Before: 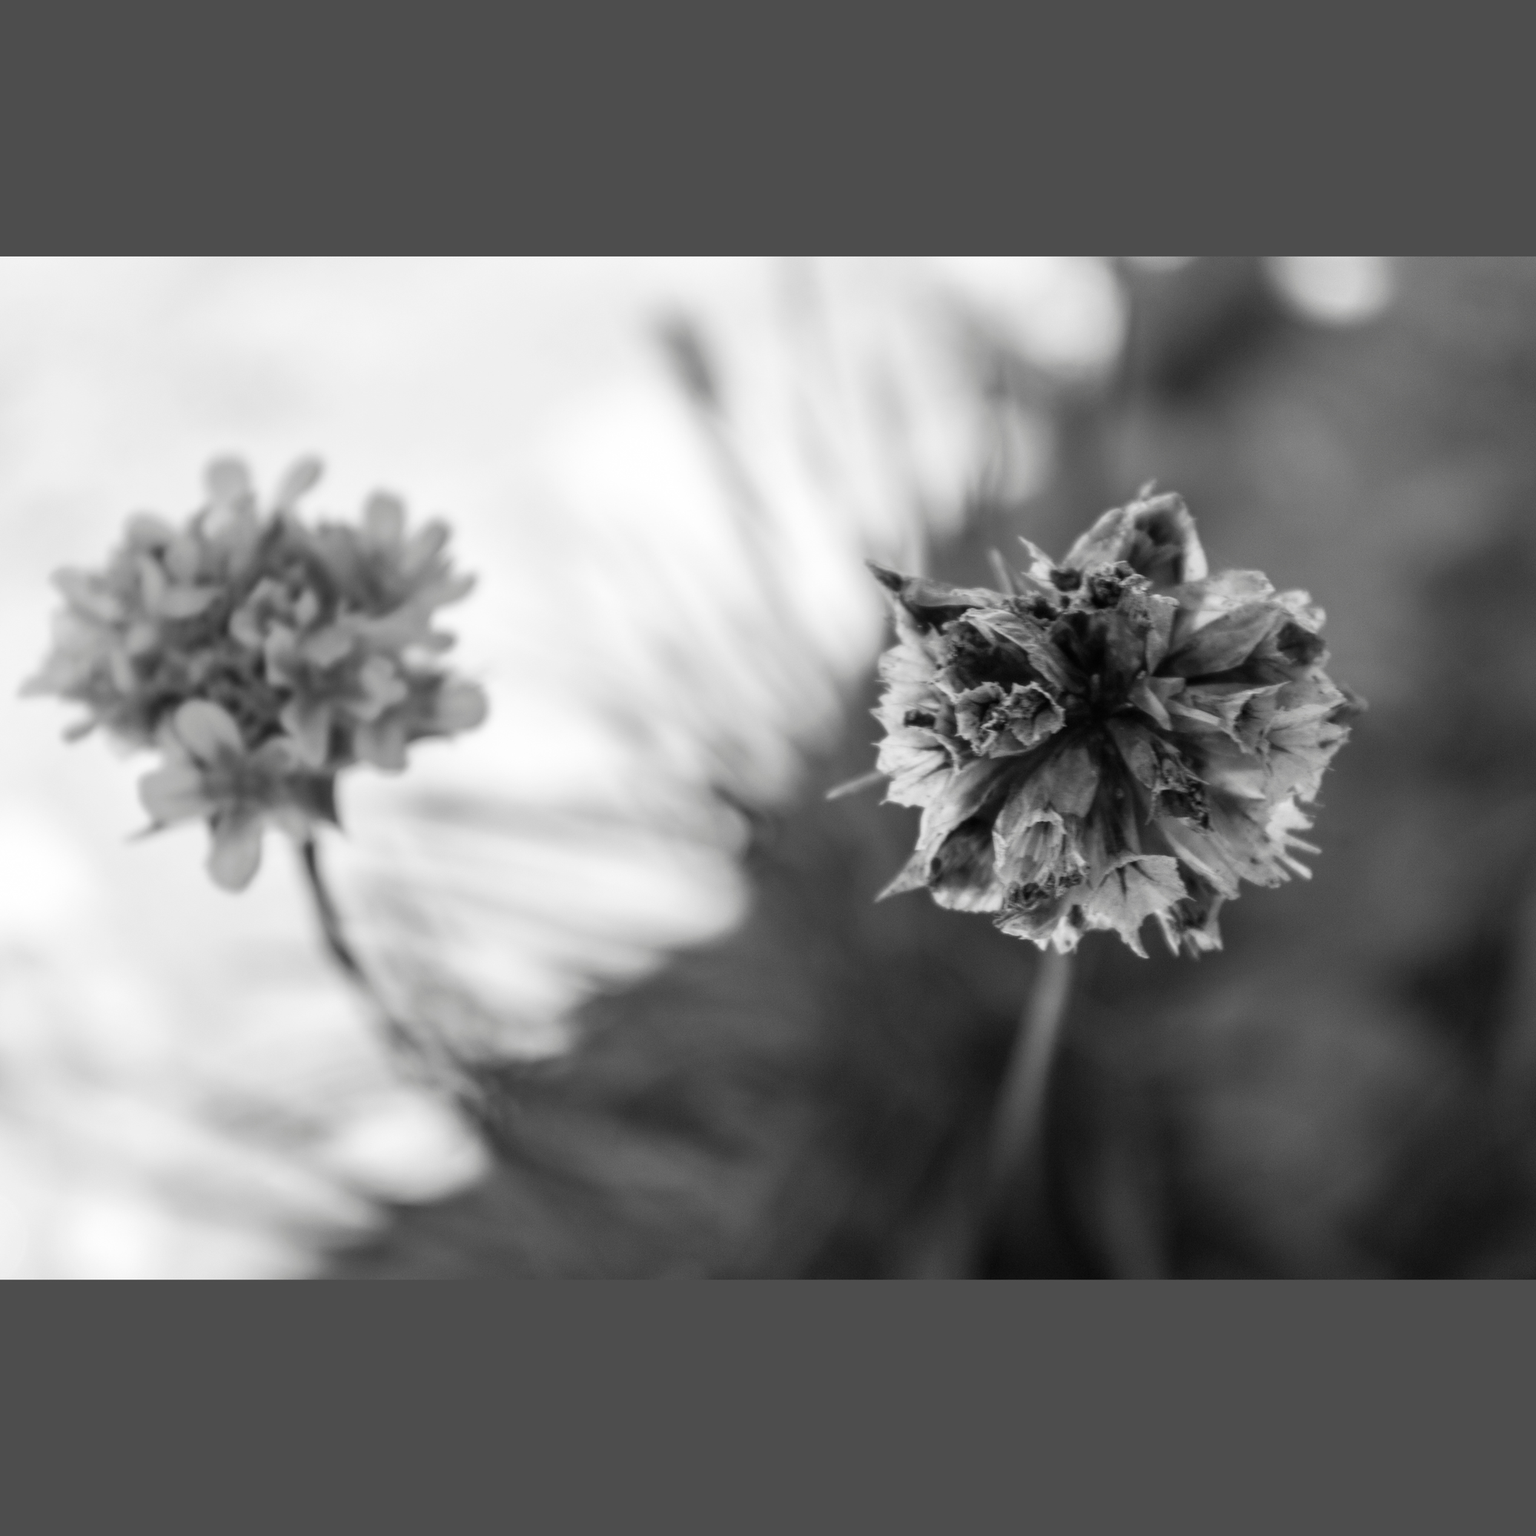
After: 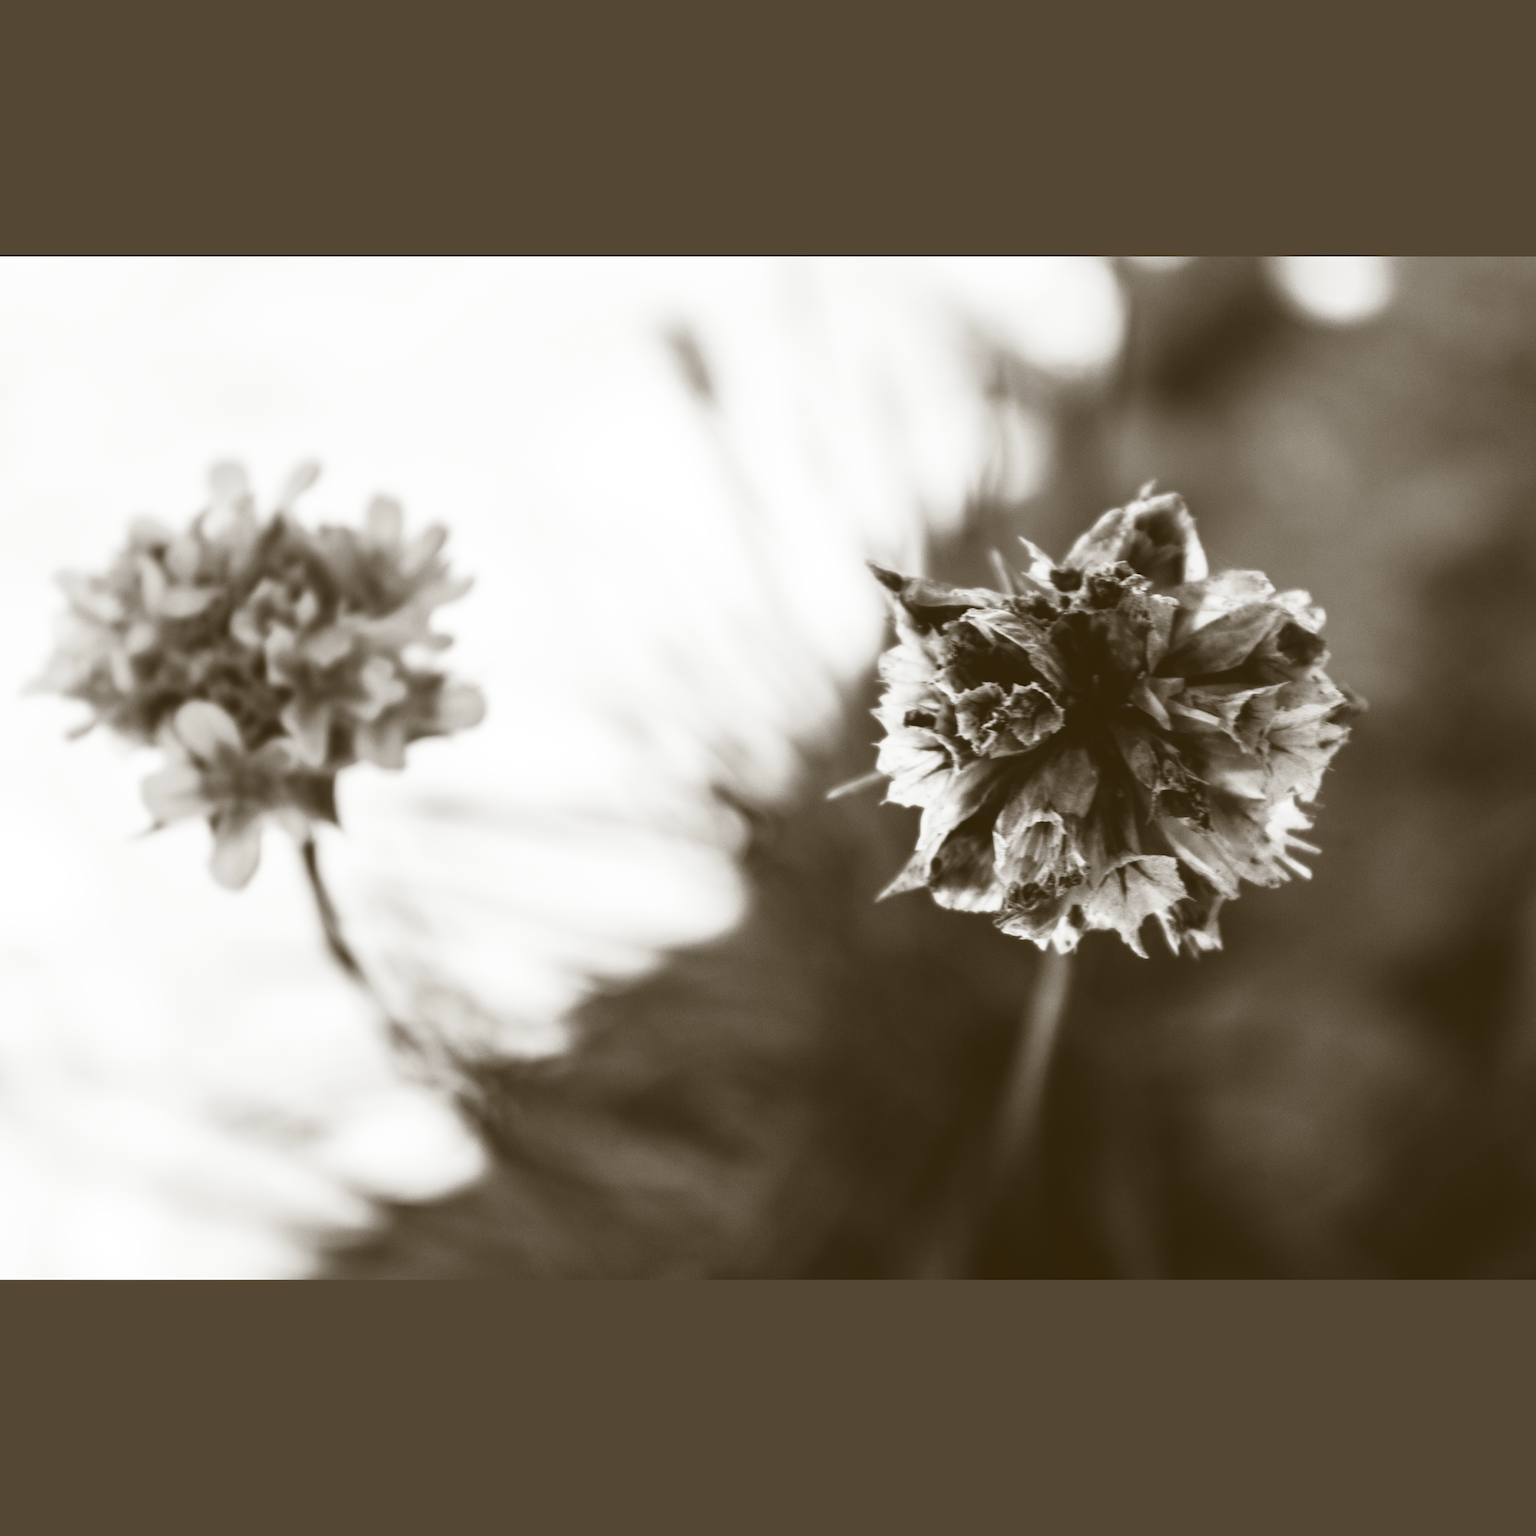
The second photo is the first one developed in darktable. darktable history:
tone curve: curves: ch0 [(0, 0) (0.003, 0.142) (0.011, 0.142) (0.025, 0.147) (0.044, 0.147) (0.069, 0.152) (0.1, 0.16) (0.136, 0.172) (0.177, 0.193) (0.224, 0.221) (0.277, 0.264) (0.335, 0.322) (0.399, 0.399) (0.468, 0.49) (0.543, 0.593) (0.623, 0.723) (0.709, 0.841) (0.801, 0.925) (0.898, 0.976) (1, 1)], preserve colors none
color correction: highlights a* -0.417, highlights b* 0.174, shadows a* 4.76, shadows b* 20.22
